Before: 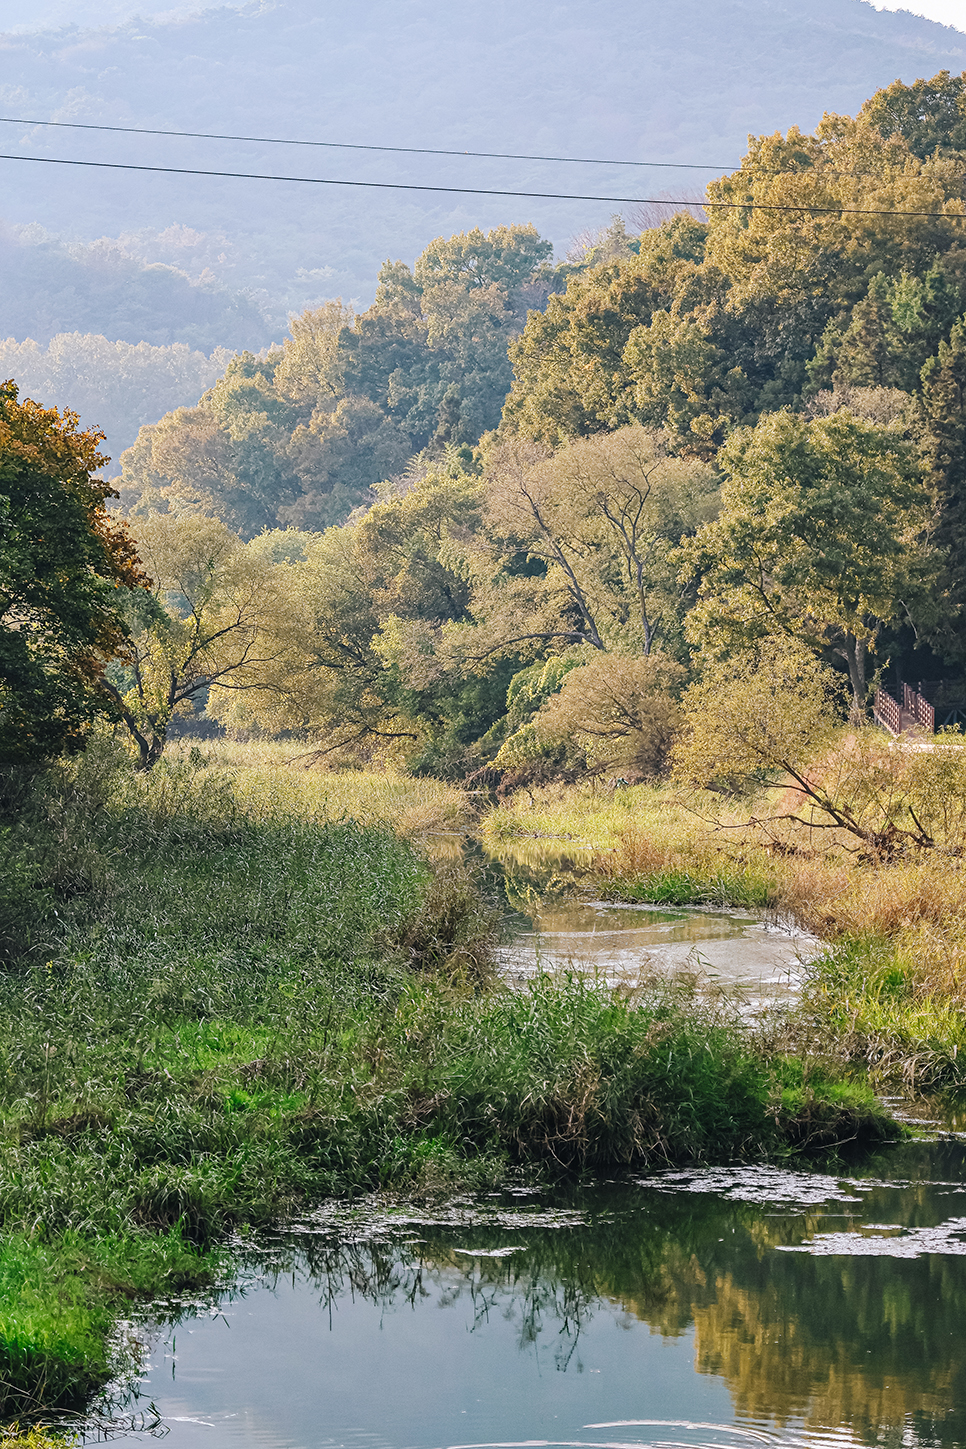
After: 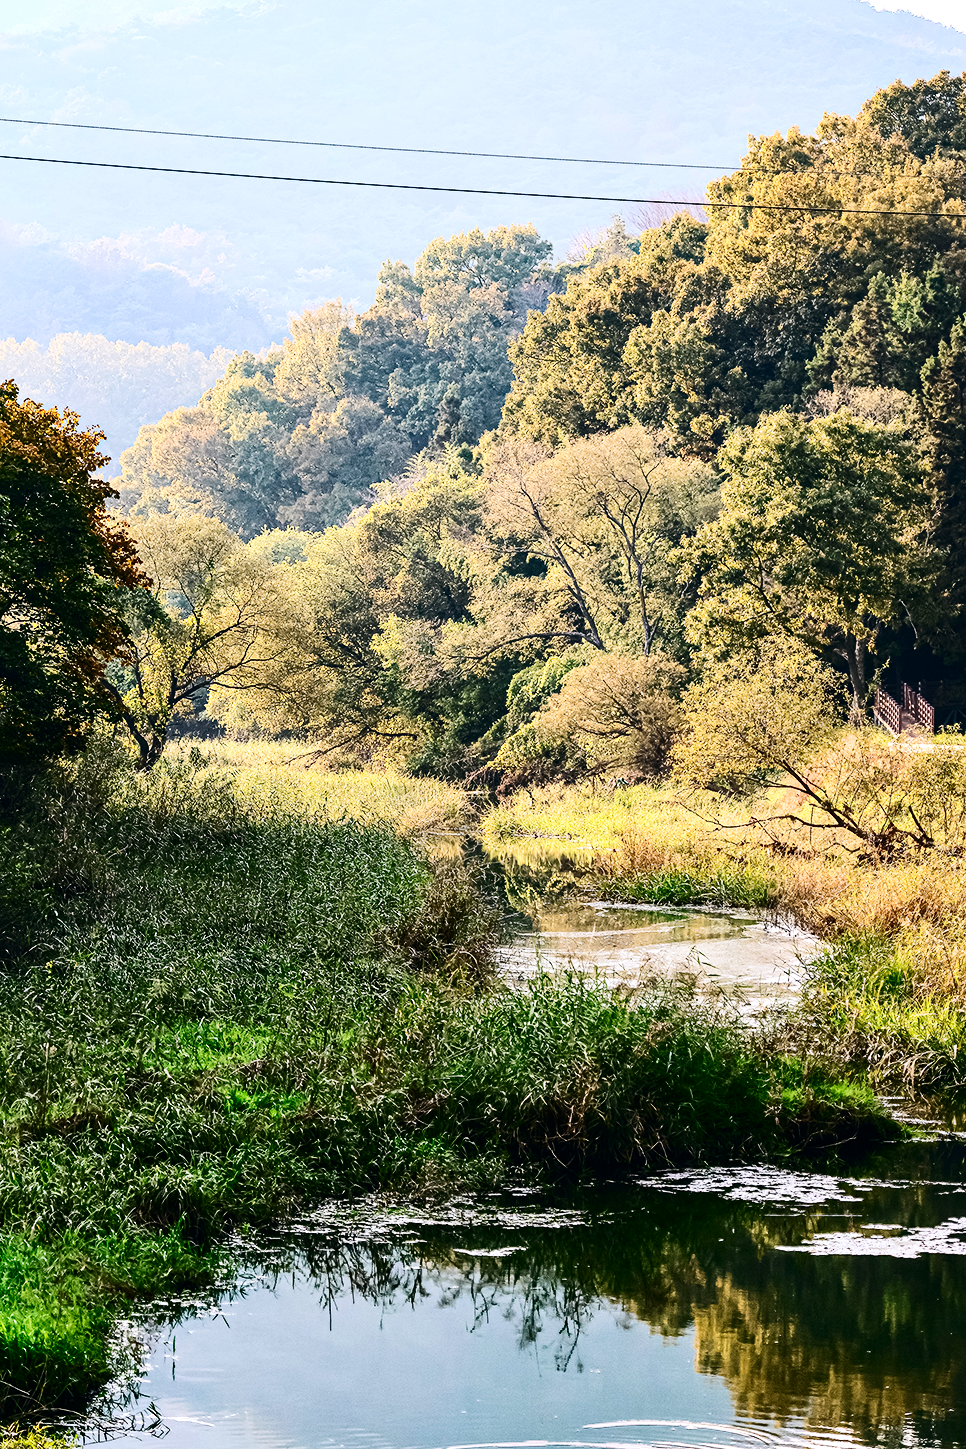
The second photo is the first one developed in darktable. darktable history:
contrast brightness saturation: contrast 0.32, brightness -0.08, saturation 0.17
tone equalizer: -8 EV -0.417 EV, -7 EV -0.389 EV, -6 EV -0.333 EV, -5 EV -0.222 EV, -3 EV 0.222 EV, -2 EV 0.333 EV, -1 EV 0.389 EV, +0 EV 0.417 EV, edges refinement/feathering 500, mask exposure compensation -1.57 EV, preserve details no
